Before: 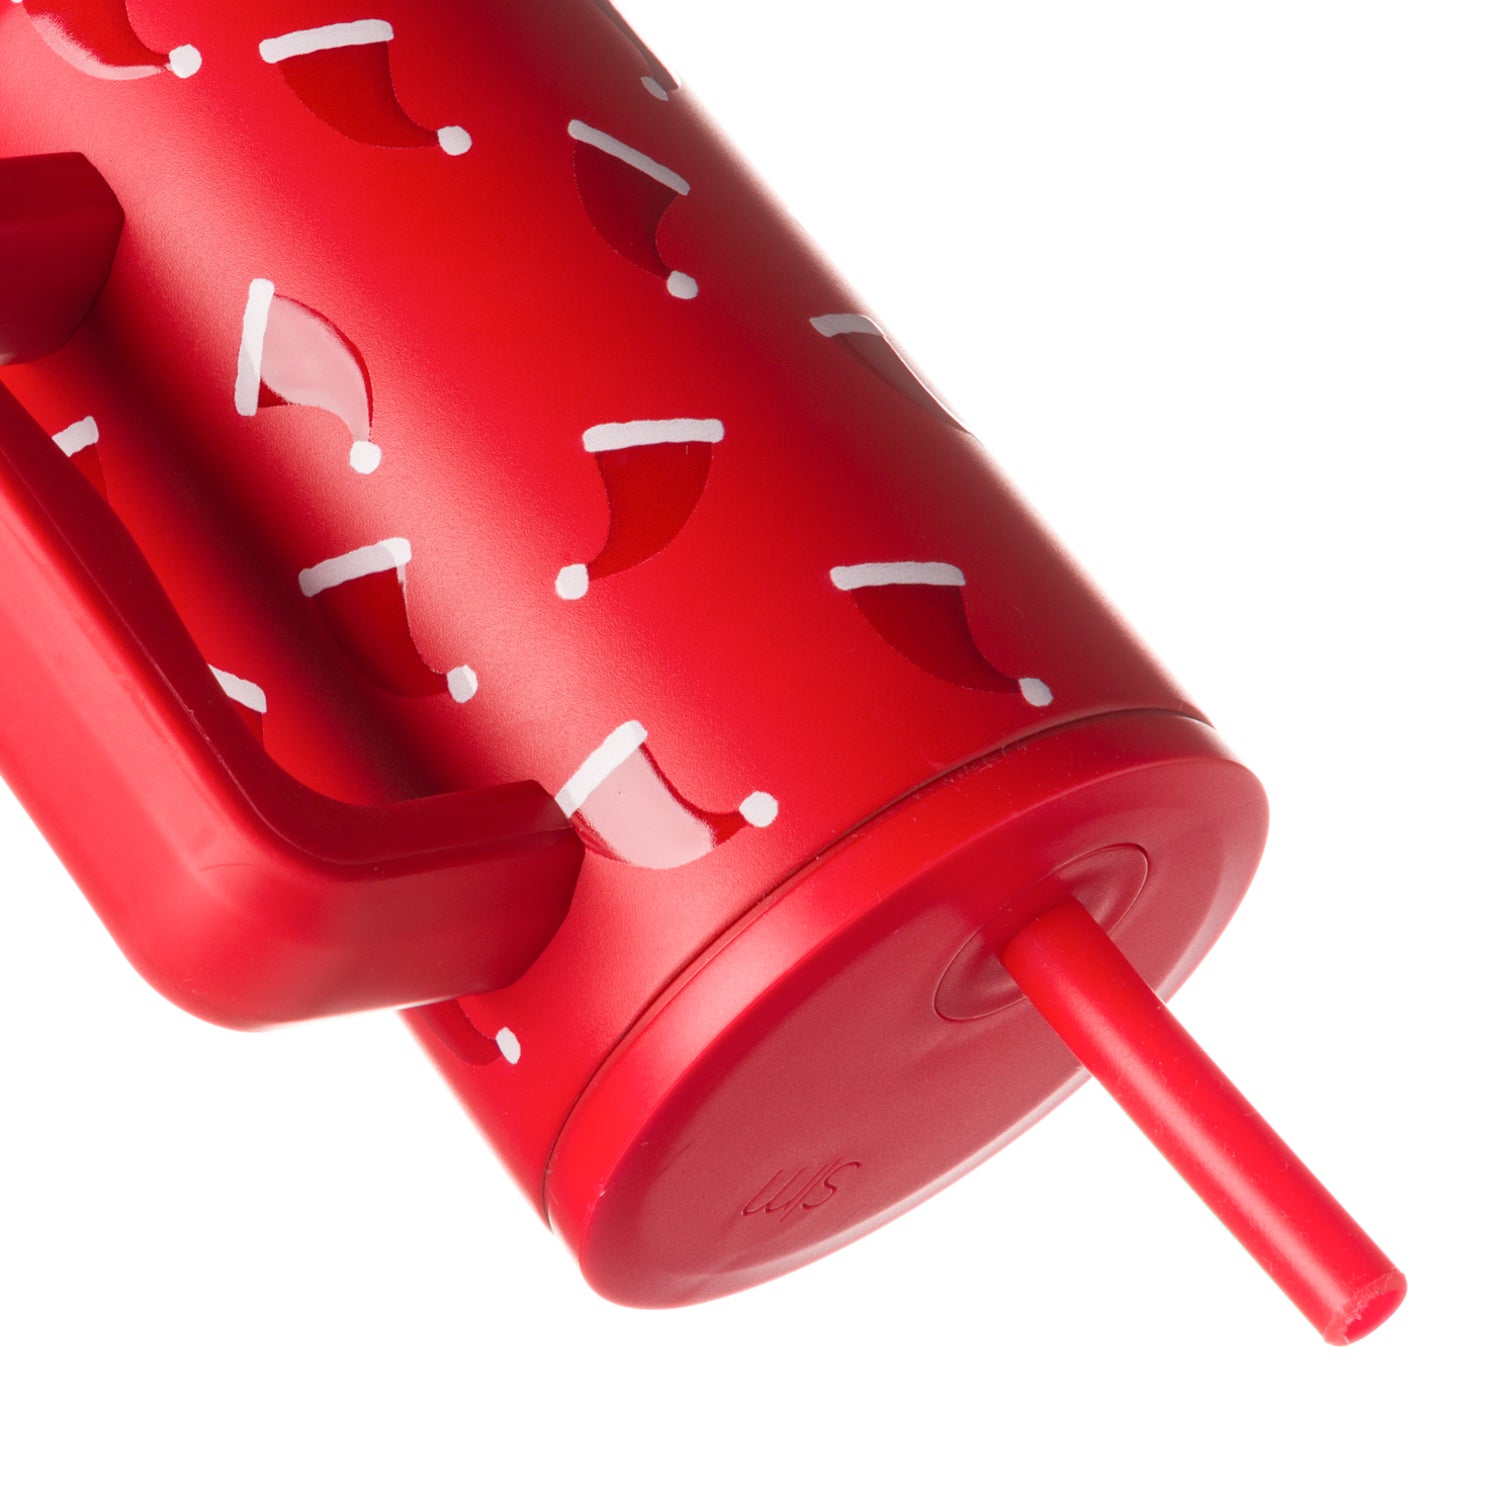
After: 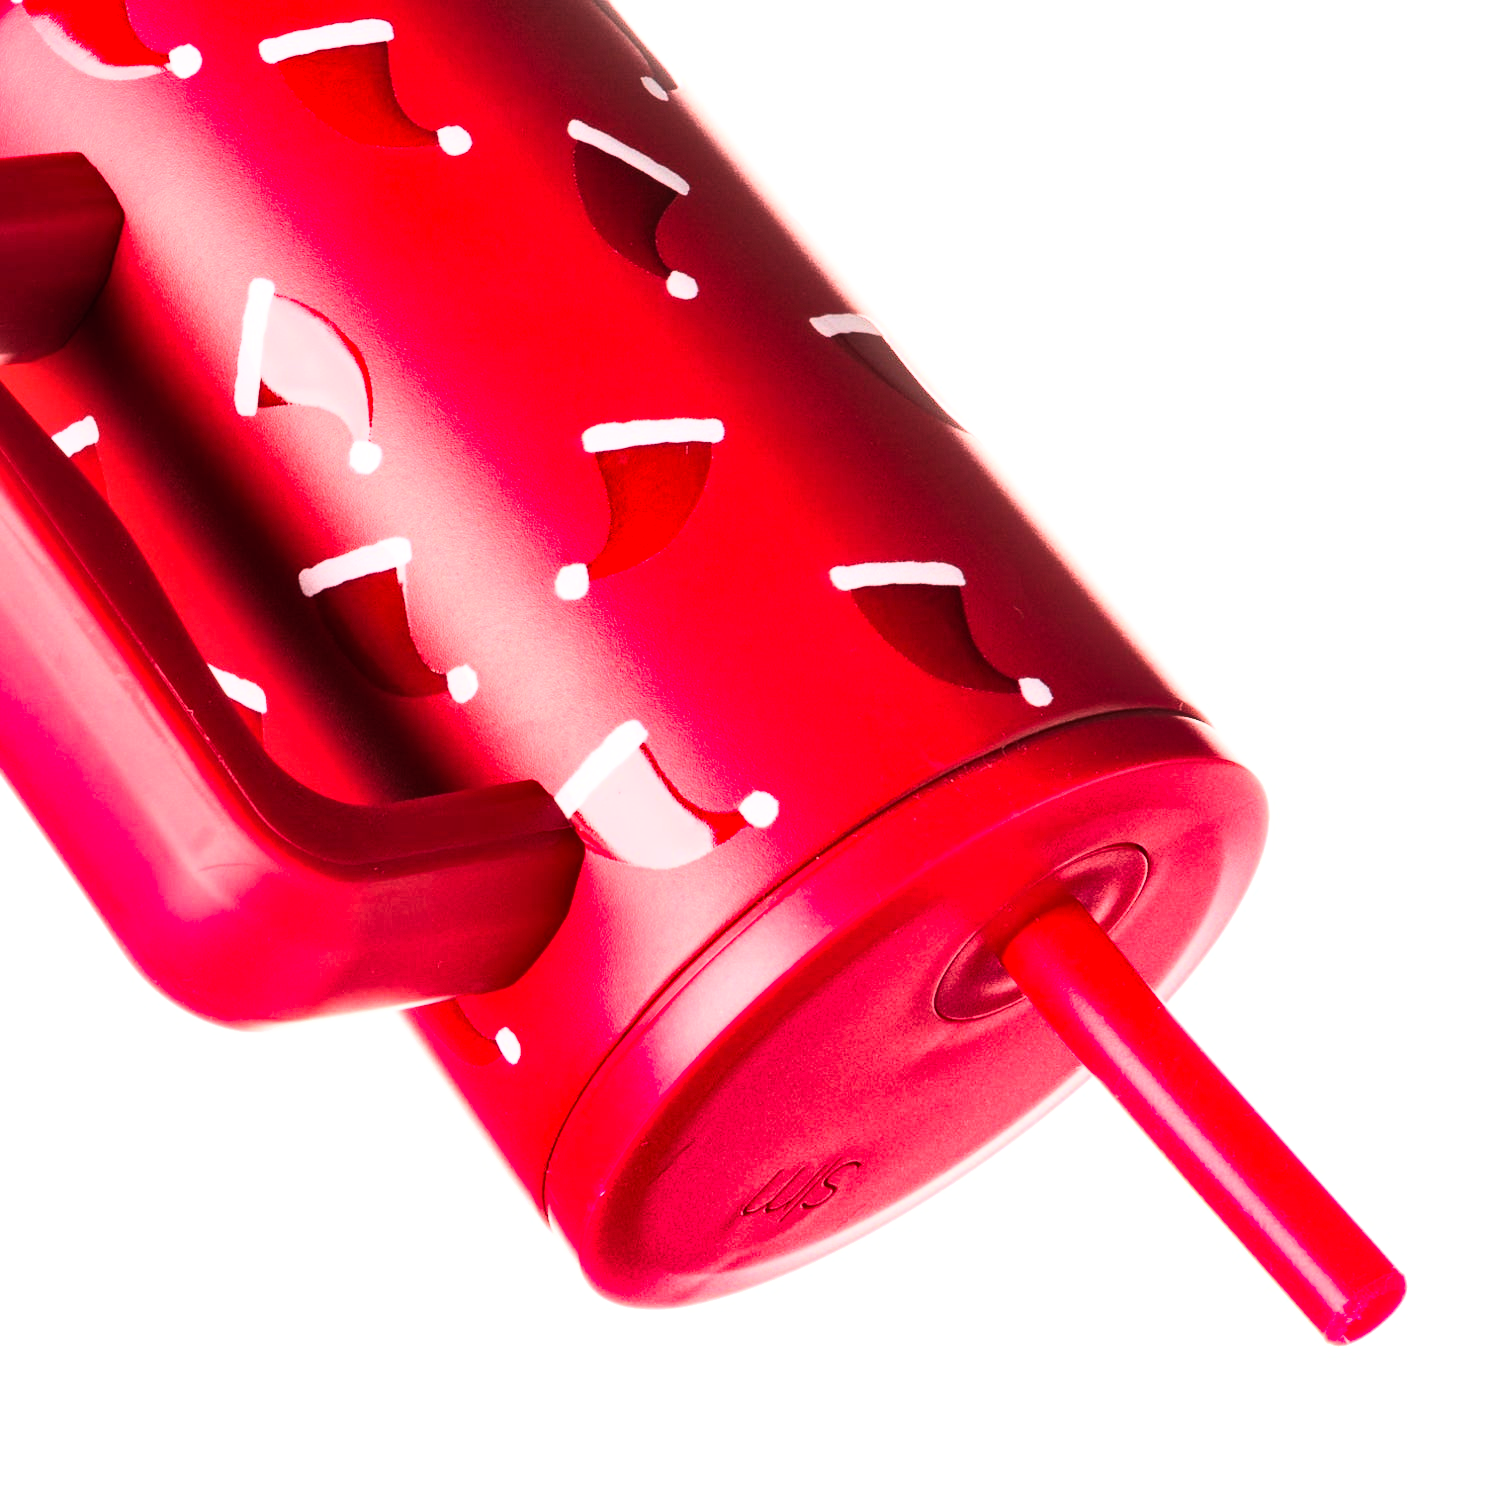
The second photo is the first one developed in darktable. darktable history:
rgb curve: curves: ch0 [(0, 0) (0.21, 0.15) (0.24, 0.21) (0.5, 0.75) (0.75, 0.96) (0.89, 0.99) (1, 1)]; ch1 [(0, 0.02) (0.21, 0.13) (0.25, 0.2) (0.5, 0.67) (0.75, 0.9) (0.89, 0.97) (1, 1)]; ch2 [(0, 0.02) (0.21, 0.13) (0.25, 0.2) (0.5, 0.67) (0.75, 0.9) (0.89, 0.97) (1, 1)], compensate middle gray true
tone equalizer: -8 EV -0.417 EV, -7 EV -0.389 EV, -6 EV -0.333 EV, -5 EV -0.222 EV, -3 EV 0.222 EV, -2 EV 0.333 EV, -1 EV 0.389 EV, +0 EV 0.417 EV, edges refinement/feathering 500, mask exposure compensation -1.57 EV, preserve details no
shadows and highlights: radius 118.69, shadows 42.21, highlights -61.56, soften with gaussian
